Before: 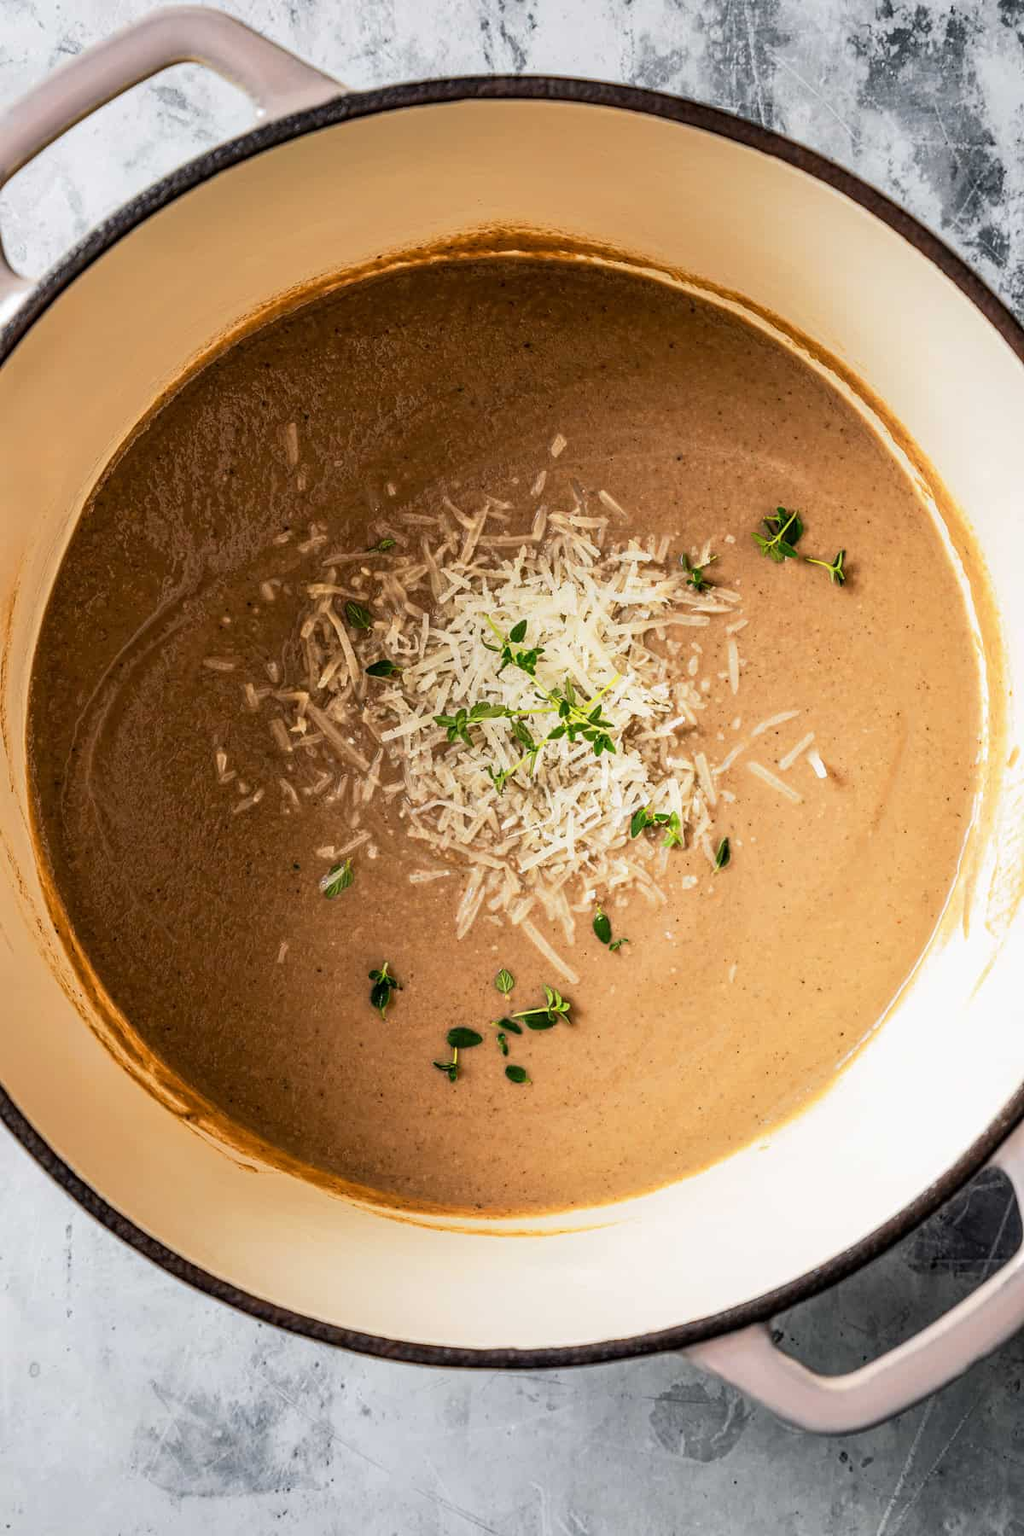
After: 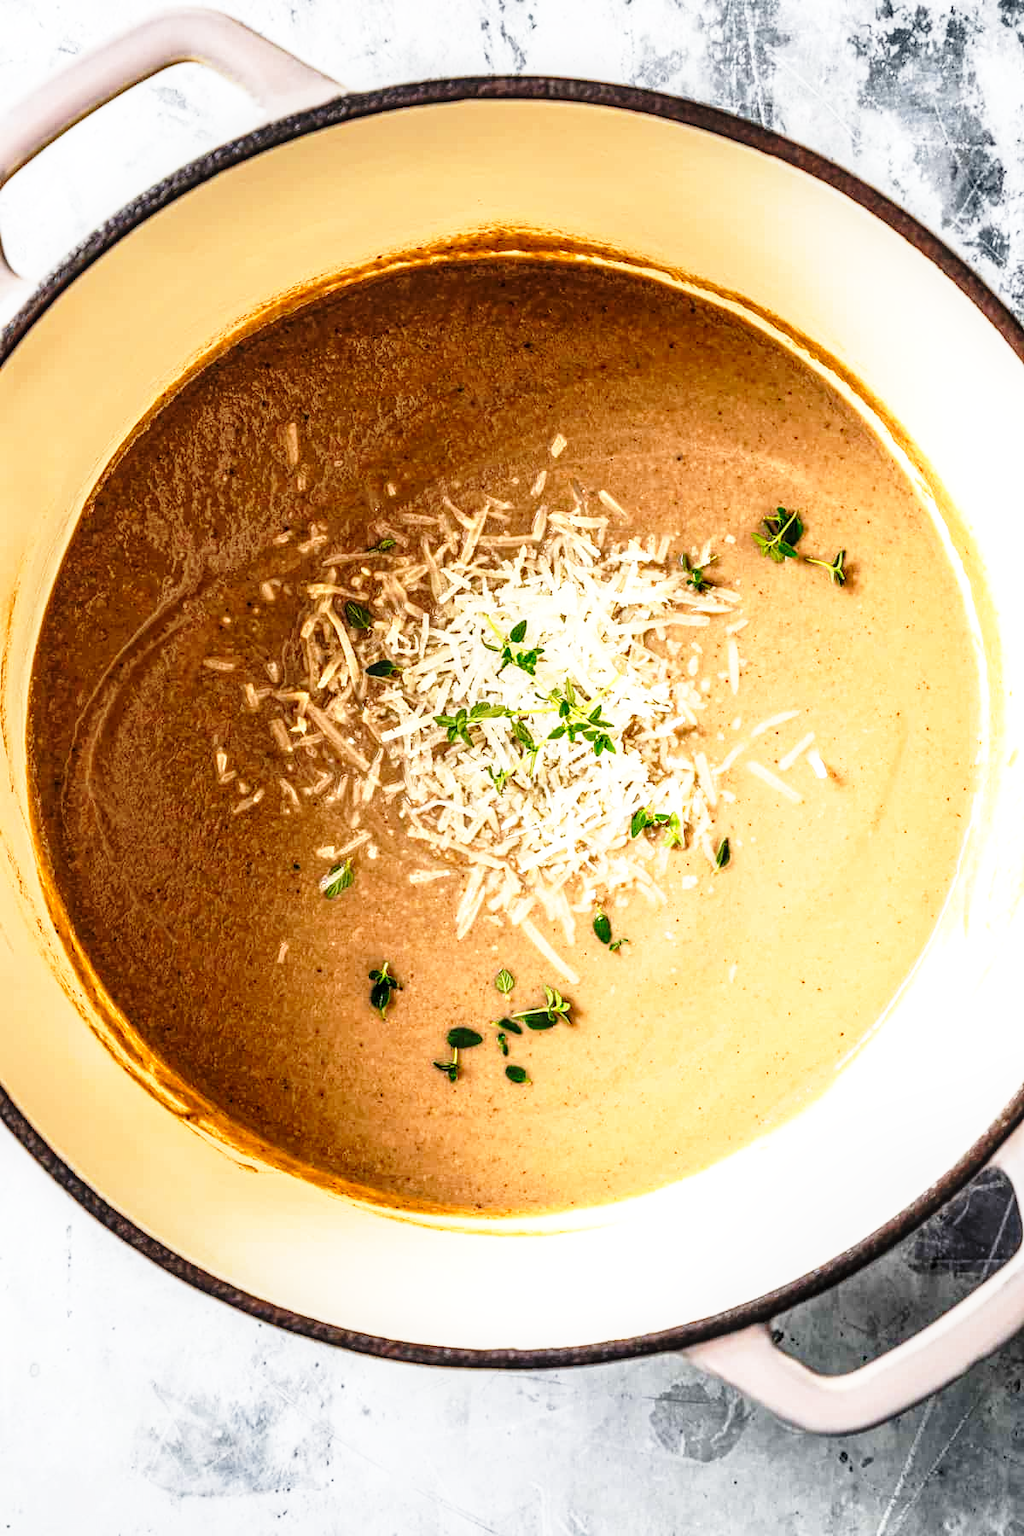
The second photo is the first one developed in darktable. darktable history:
local contrast: on, module defaults
base curve: curves: ch0 [(0, 0) (0.026, 0.03) (0.109, 0.232) (0.351, 0.748) (0.669, 0.968) (1, 1)], preserve colors none
